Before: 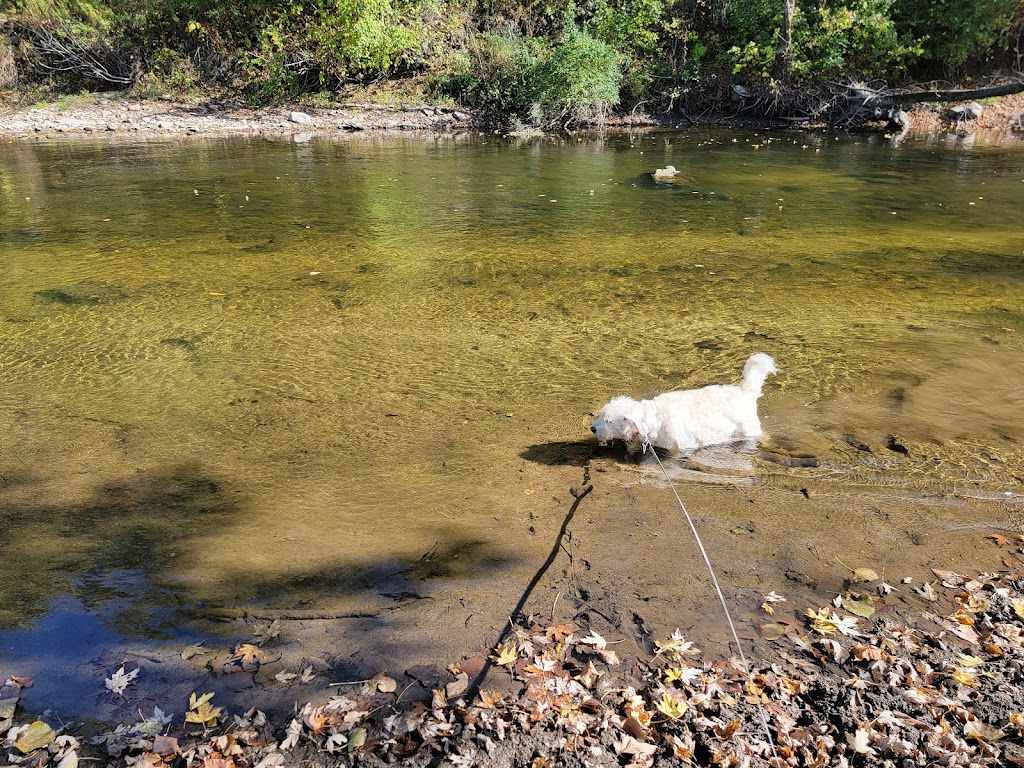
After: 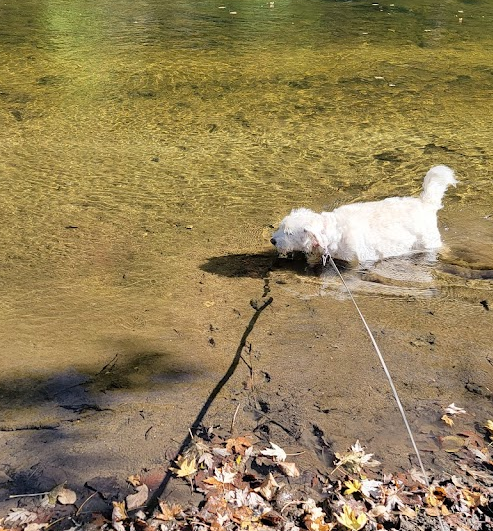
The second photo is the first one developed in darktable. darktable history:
crop: left 31.318%, top 24.586%, right 20.476%, bottom 6.241%
